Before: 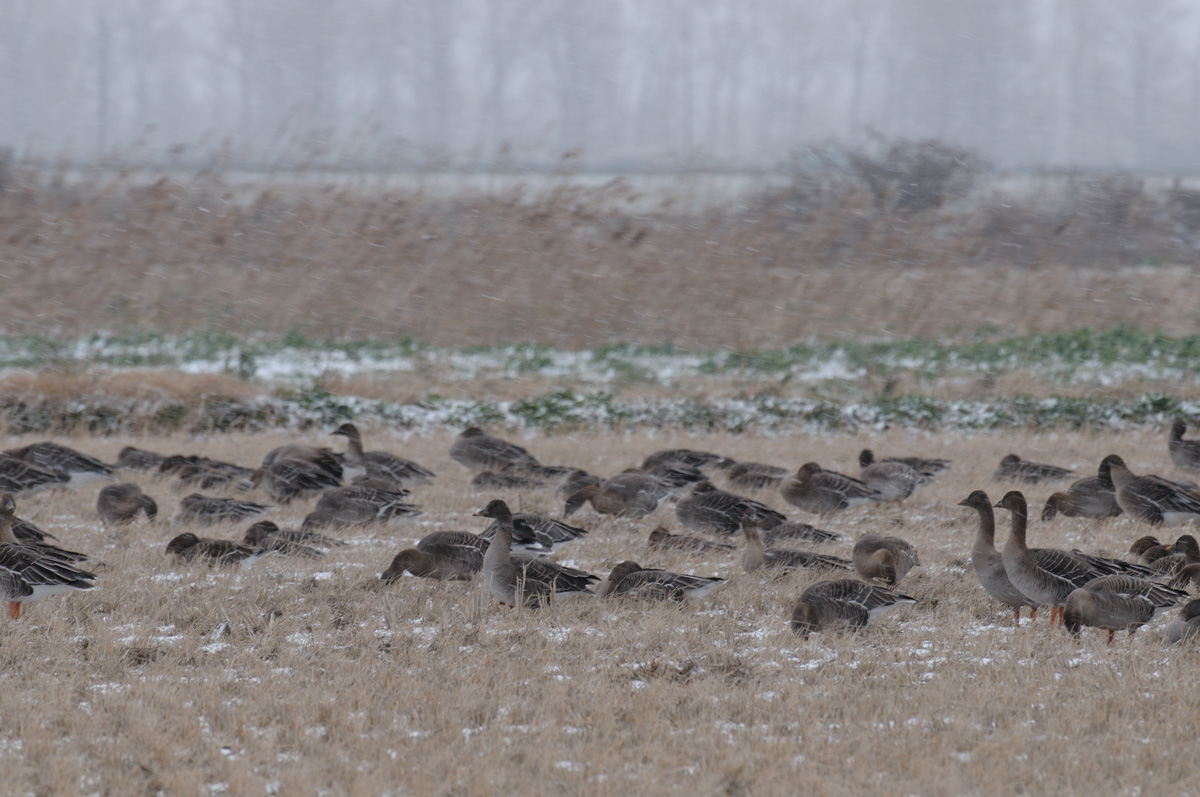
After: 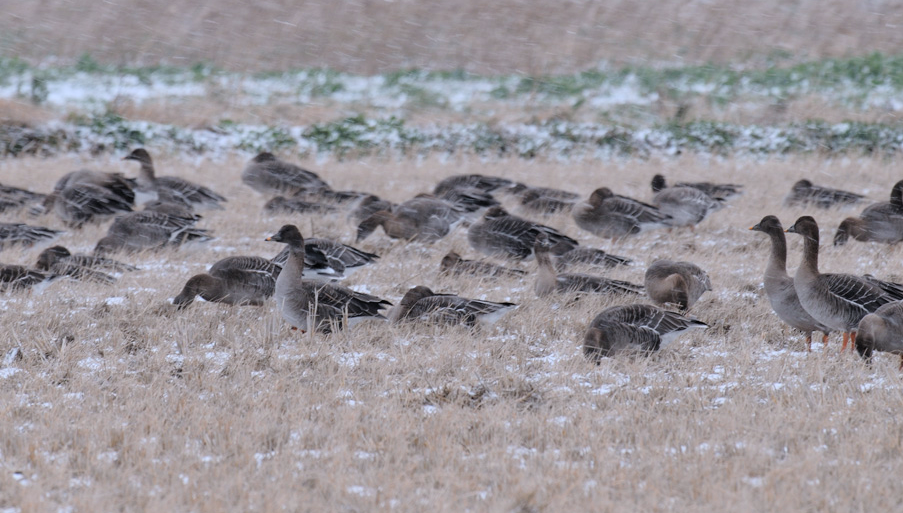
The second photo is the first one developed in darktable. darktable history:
crop and rotate: left 17.408%, top 34.569%, right 7.274%, bottom 1.026%
exposure: exposure 0.57 EV, compensate highlight preservation false
color calibration: illuminant as shot in camera, x 0.358, y 0.373, temperature 4628.91 K
filmic rgb: middle gray luminance 9.22%, black relative exposure -10.67 EV, white relative exposure 3.45 EV, target black luminance 0%, hardness 5.97, latitude 59.6%, contrast 1.088, highlights saturation mix 4.79%, shadows ↔ highlights balance 28.65%, color science v6 (2022)
